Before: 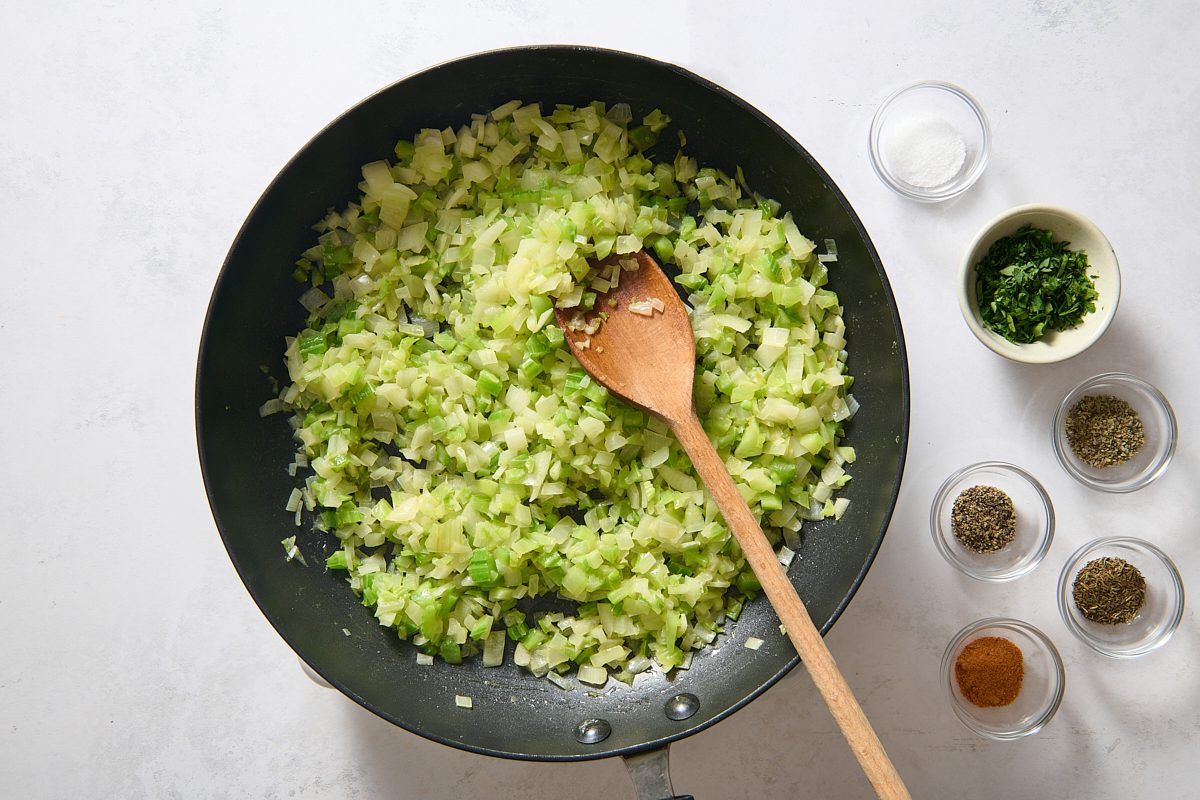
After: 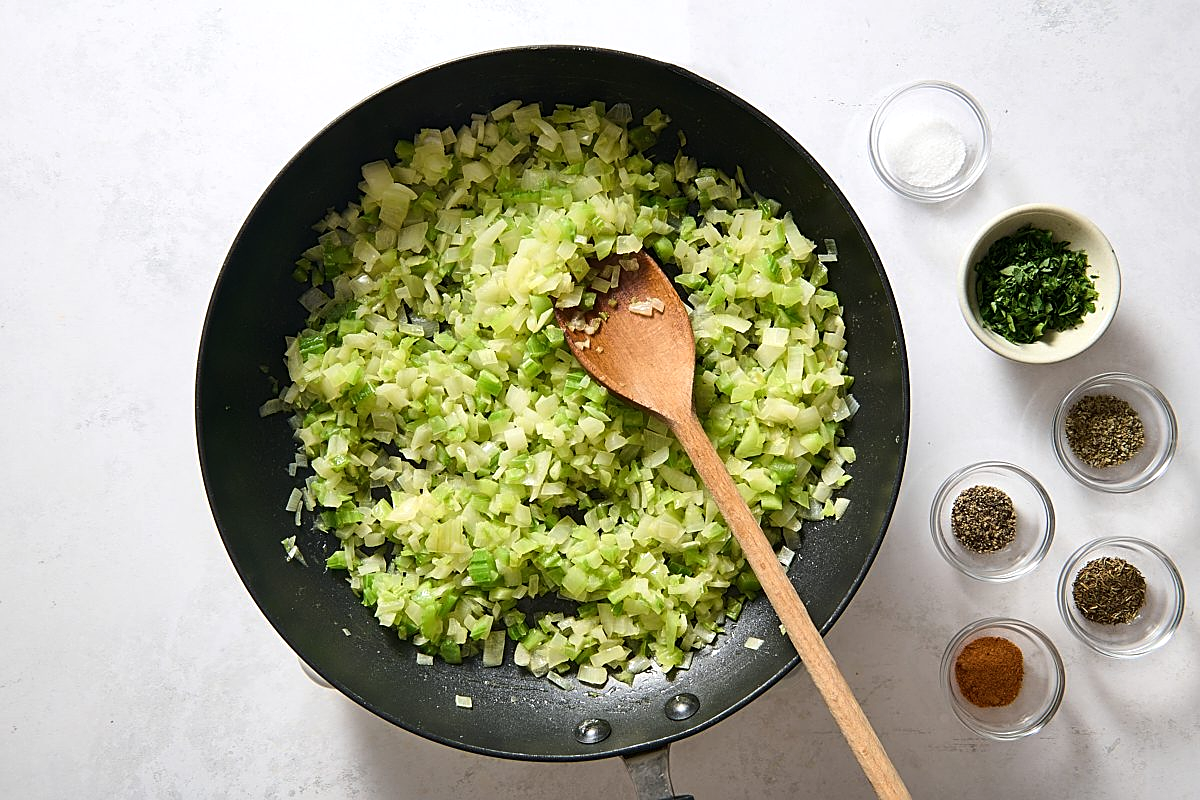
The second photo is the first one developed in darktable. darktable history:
exposure: exposure -0.242 EV, compensate highlight preservation false
sharpen: on, module defaults
tone equalizer: -8 EV -0.417 EV, -7 EV -0.389 EV, -6 EV -0.333 EV, -5 EV -0.222 EV, -3 EV 0.222 EV, -2 EV 0.333 EV, -1 EV 0.389 EV, +0 EV 0.417 EV, edges refinement/feathering 500, mask exposure compensation -1.57 EV, preserve details no
